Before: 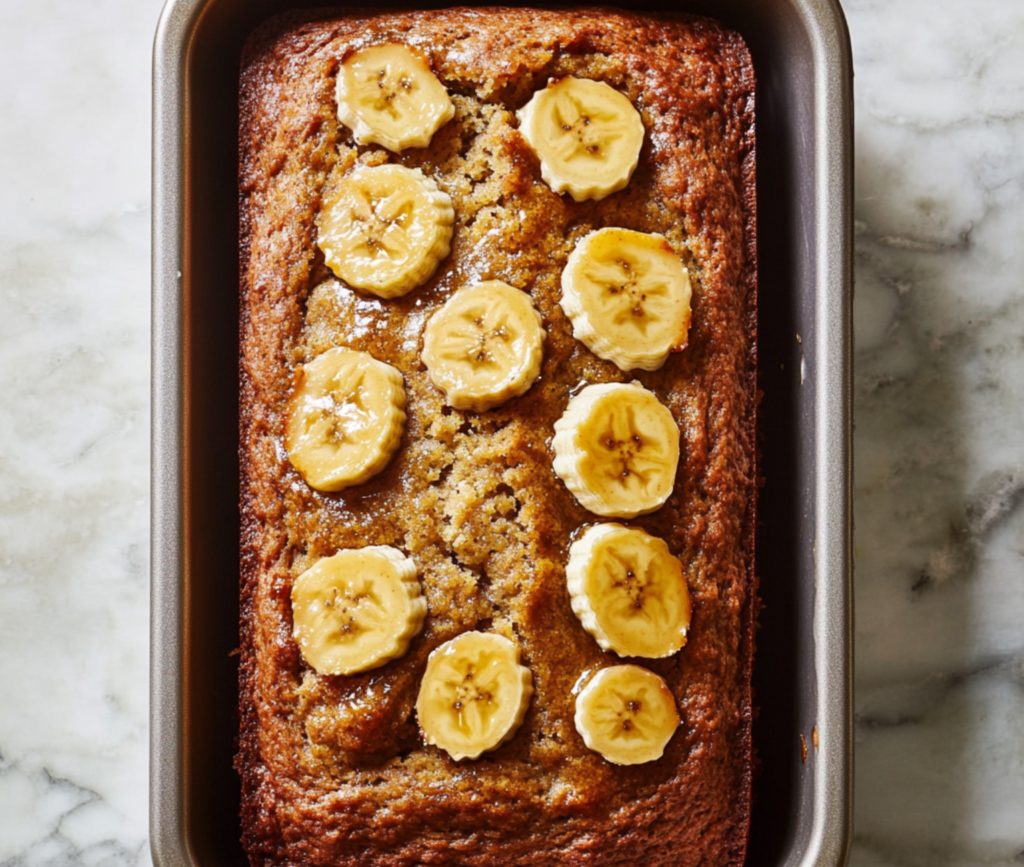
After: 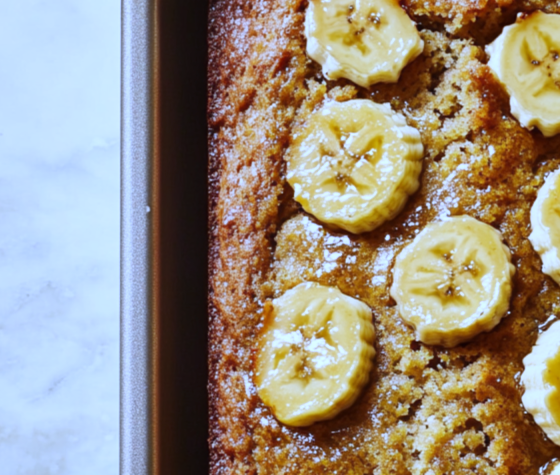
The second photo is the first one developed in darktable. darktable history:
crop and rotate: left 3.047%, top 7.509%, right 42.236%, bottom 37.598%
white balance: red 0.871, blue 1.249
